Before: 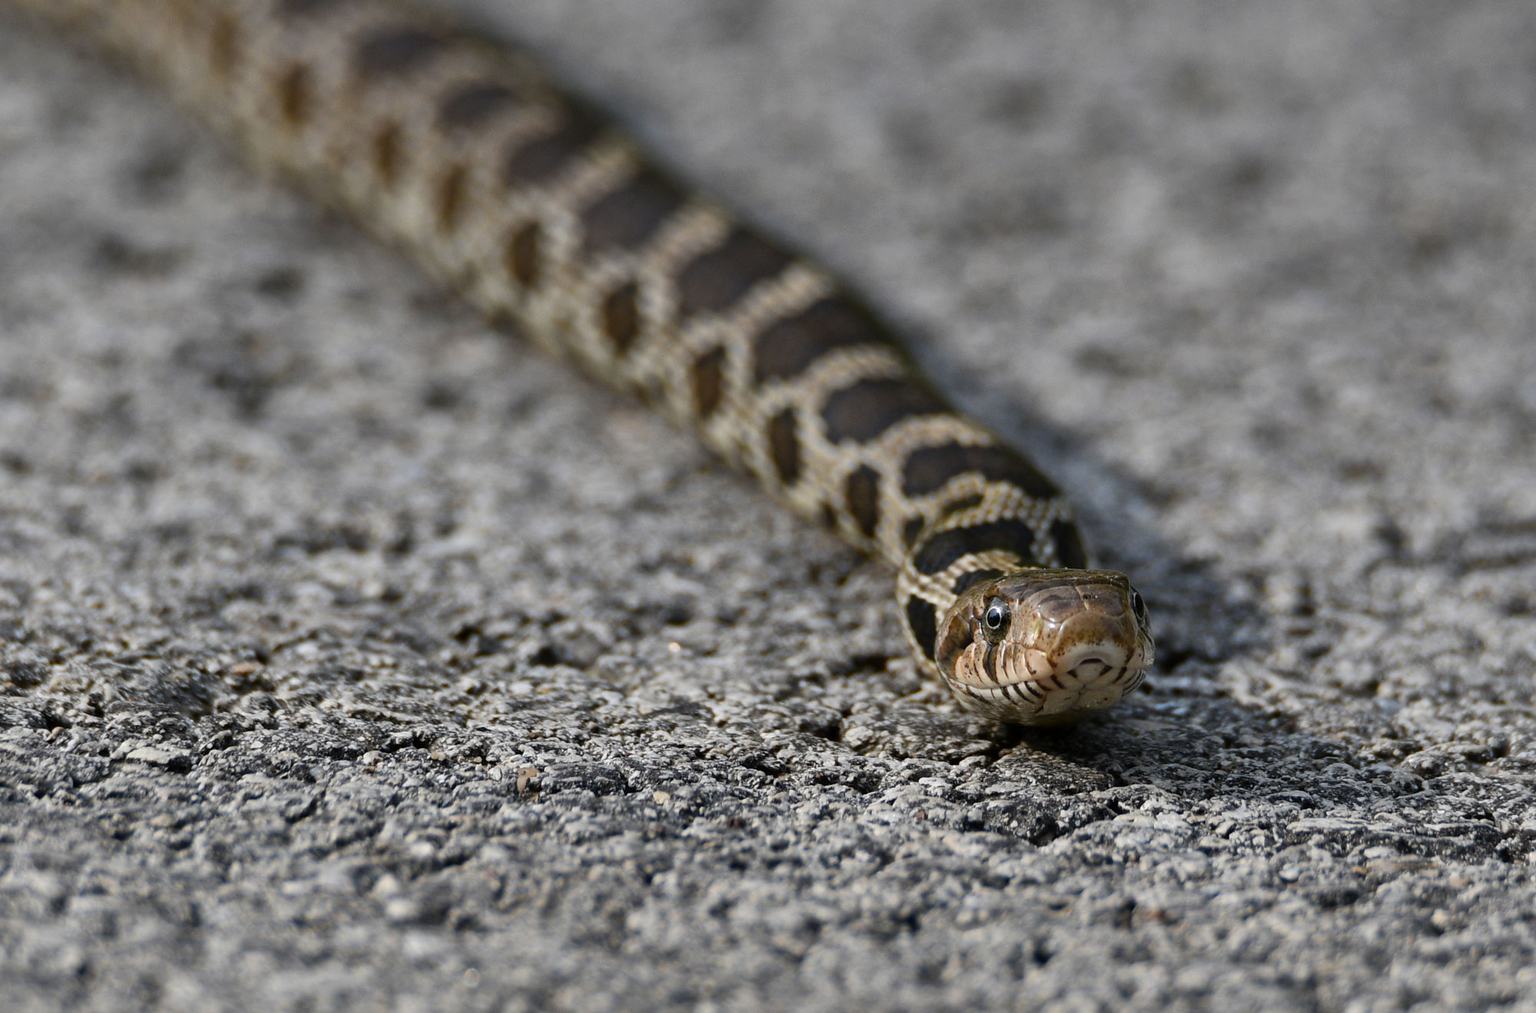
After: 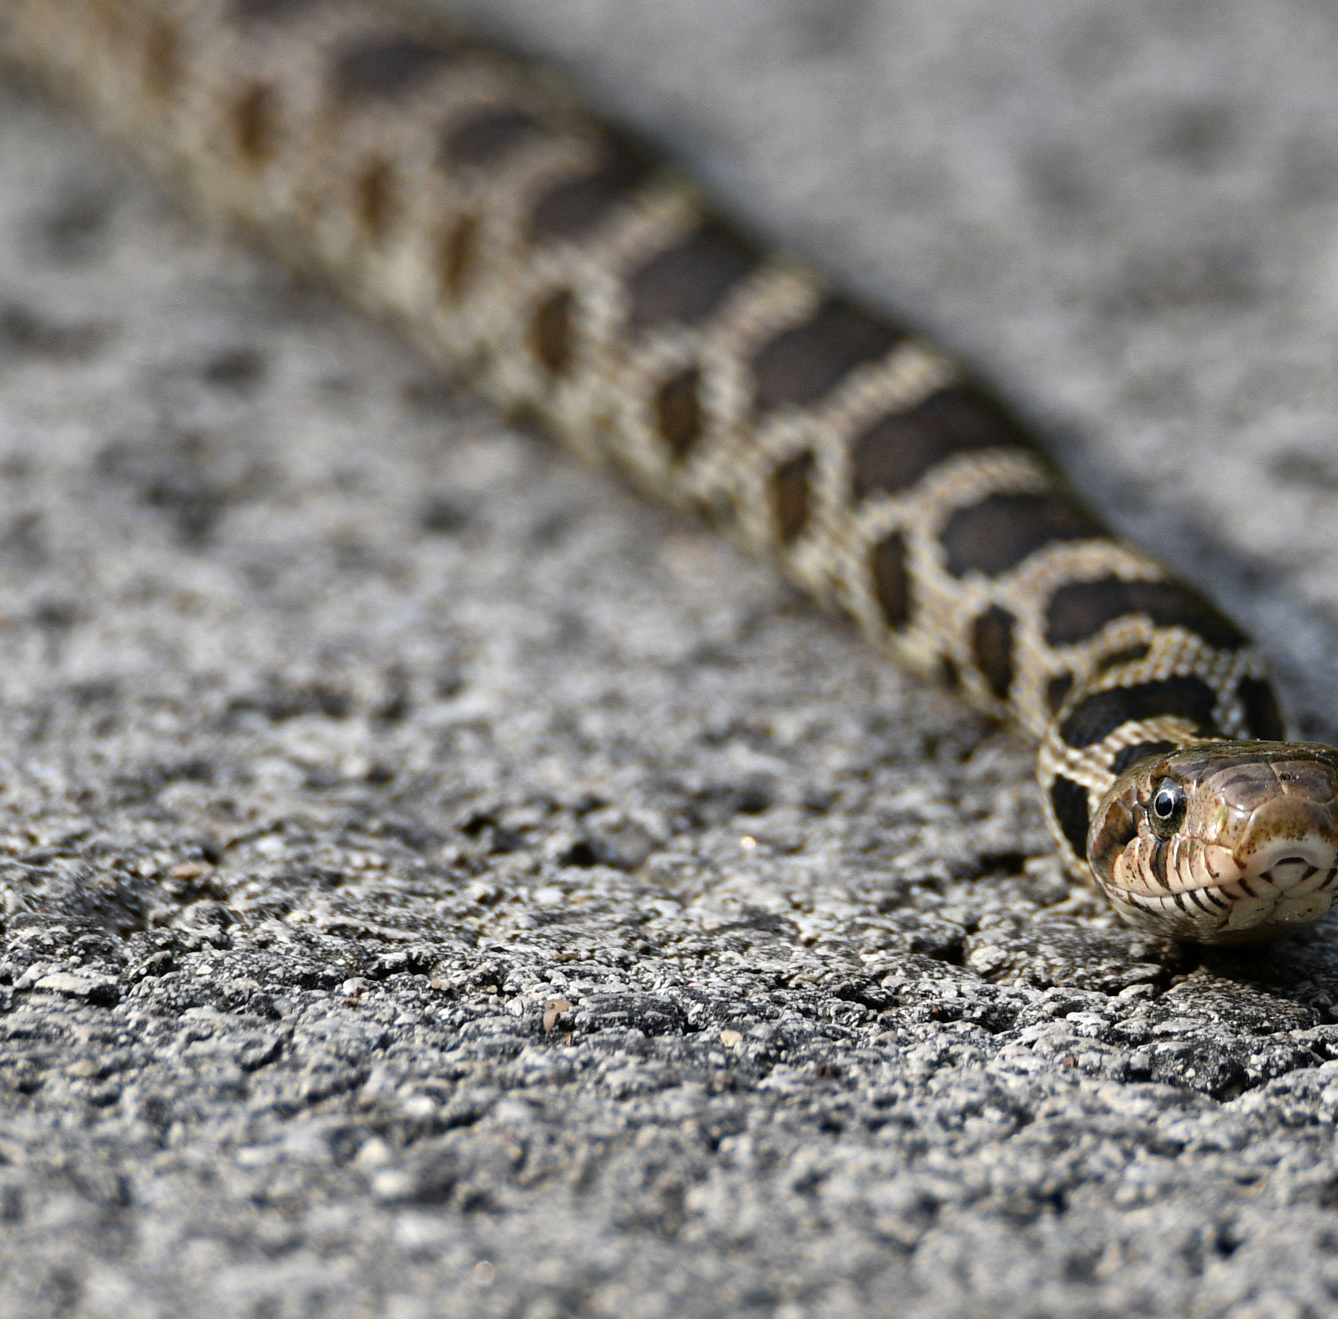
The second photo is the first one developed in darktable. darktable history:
tone equalizer: -8 EV -0.397 EV, -7 EV -0.4 EV, -6 EV -0.352 EV, -5 EV -0.257 EV, -3 EV 0.243 EV, -2 EV 0.358 EV, -1 EV 0.414 EV, +0 EV 0.394 EV
crop and rotate: left 6.514%, right 26.553%
